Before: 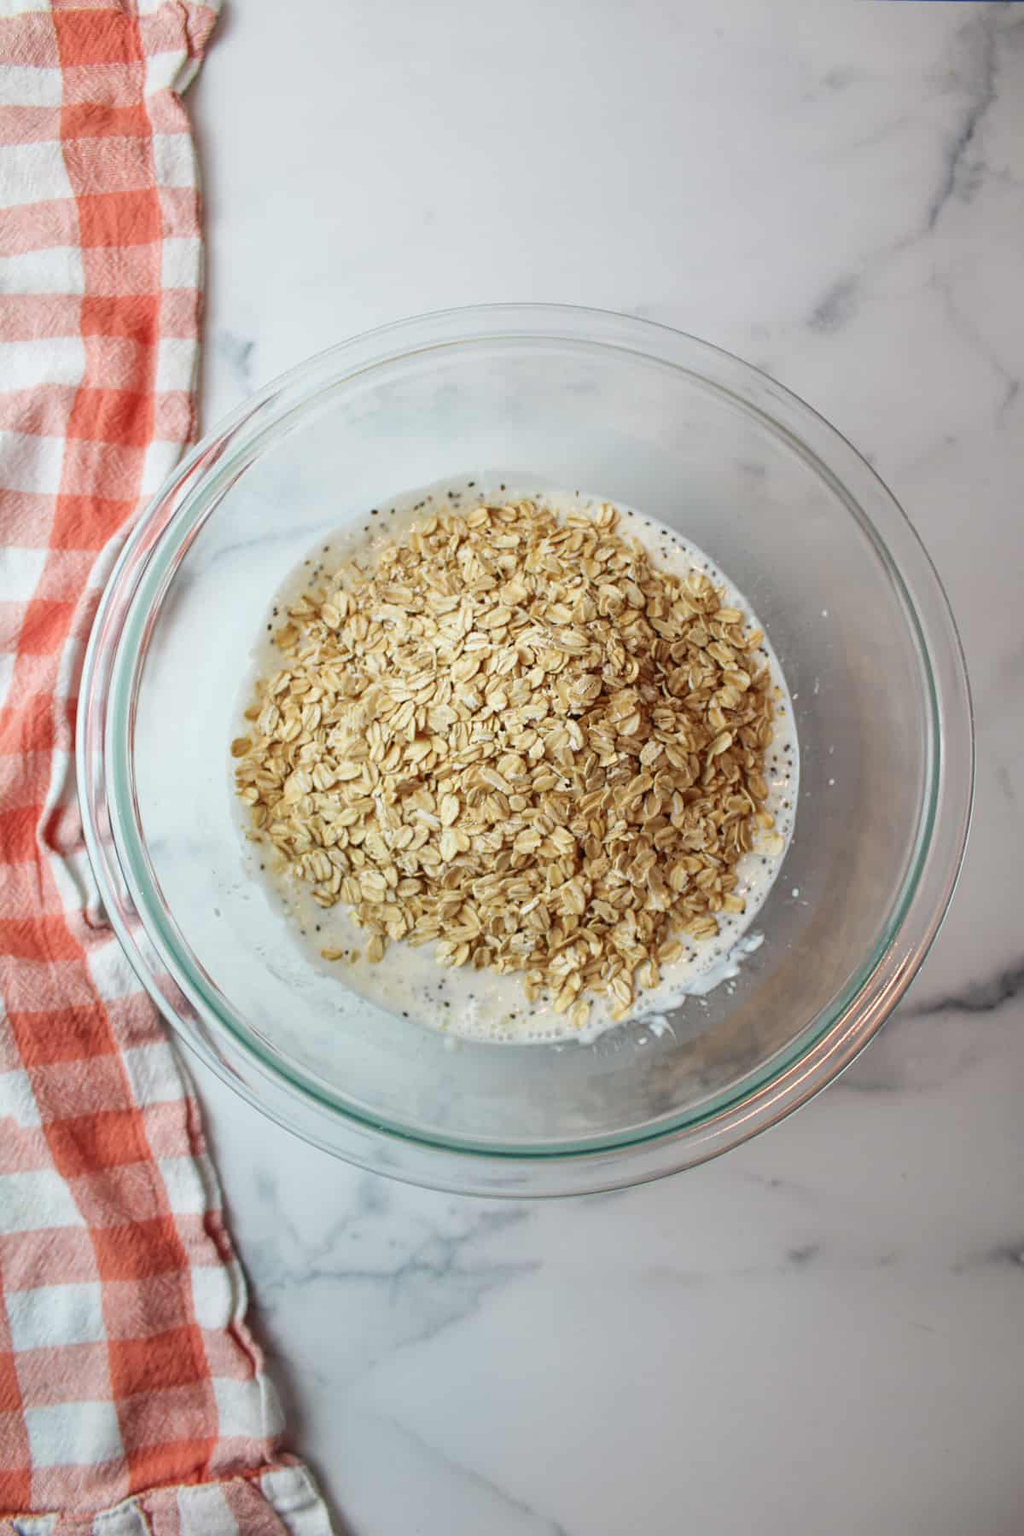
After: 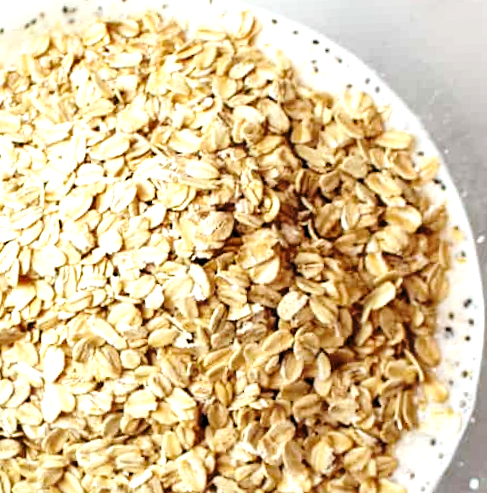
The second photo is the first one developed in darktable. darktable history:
base curve: curves: ch0 [(0, 0) (0.028, 0.03) (0.121, 0.232) (0.46, 0.748) (0.859, 0.968) (1, 1)], preserve colors none
levels: levels [0.052, 0.496, 0.908]
crop: left 31.751%, top 32.172%, right 27.8%, bottom 35.83%
rotate and perspective: rotation 1.69°, lens shift (vertical) -0.023, lens shift (horizontal) -0.291, crop left 0.025, crop right 0.988, crop top 0.092, crop bottom 0.842
